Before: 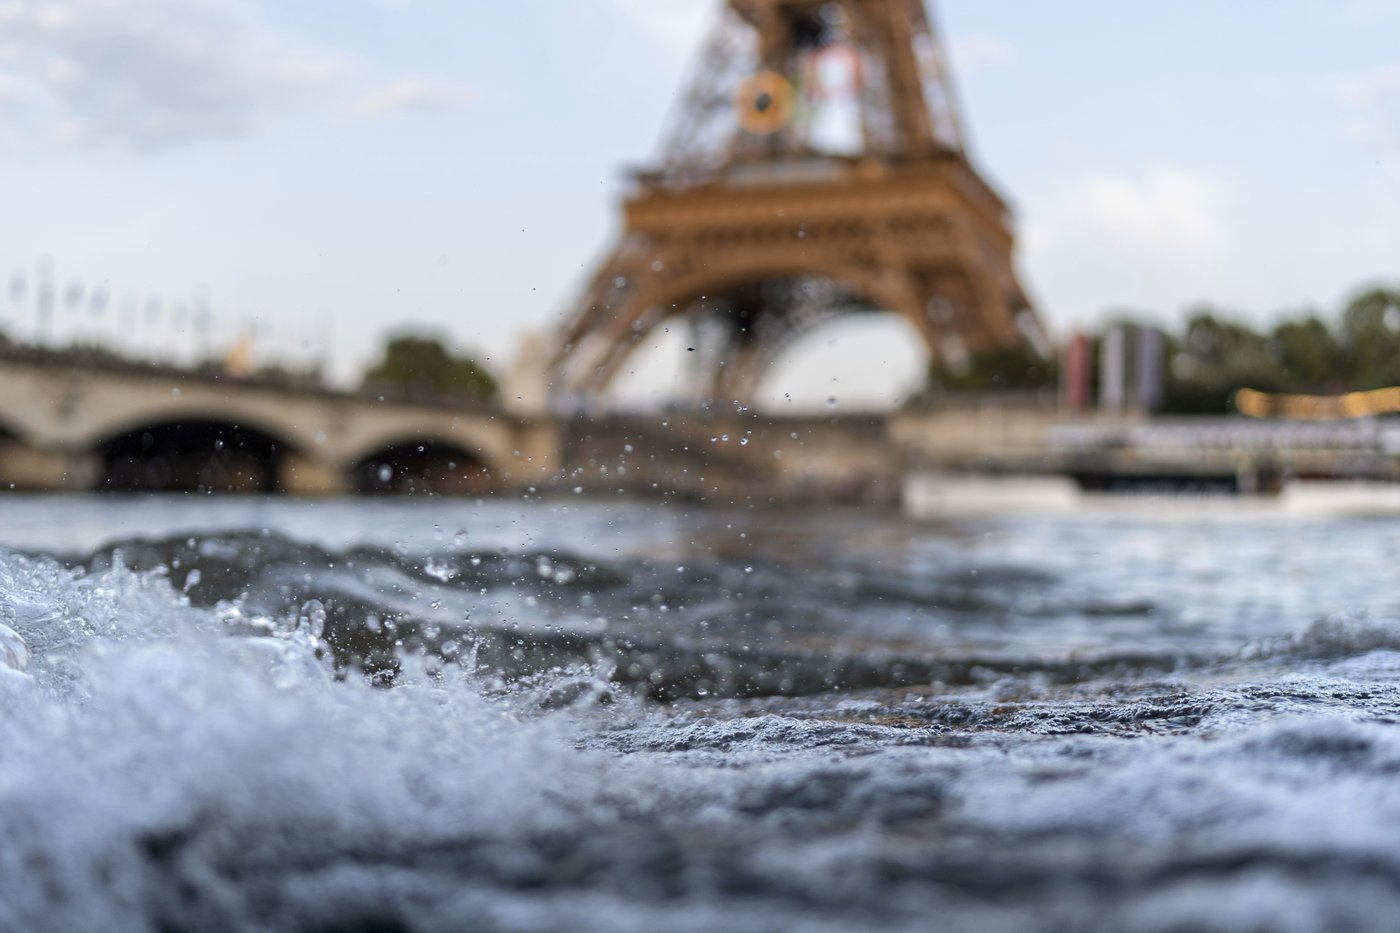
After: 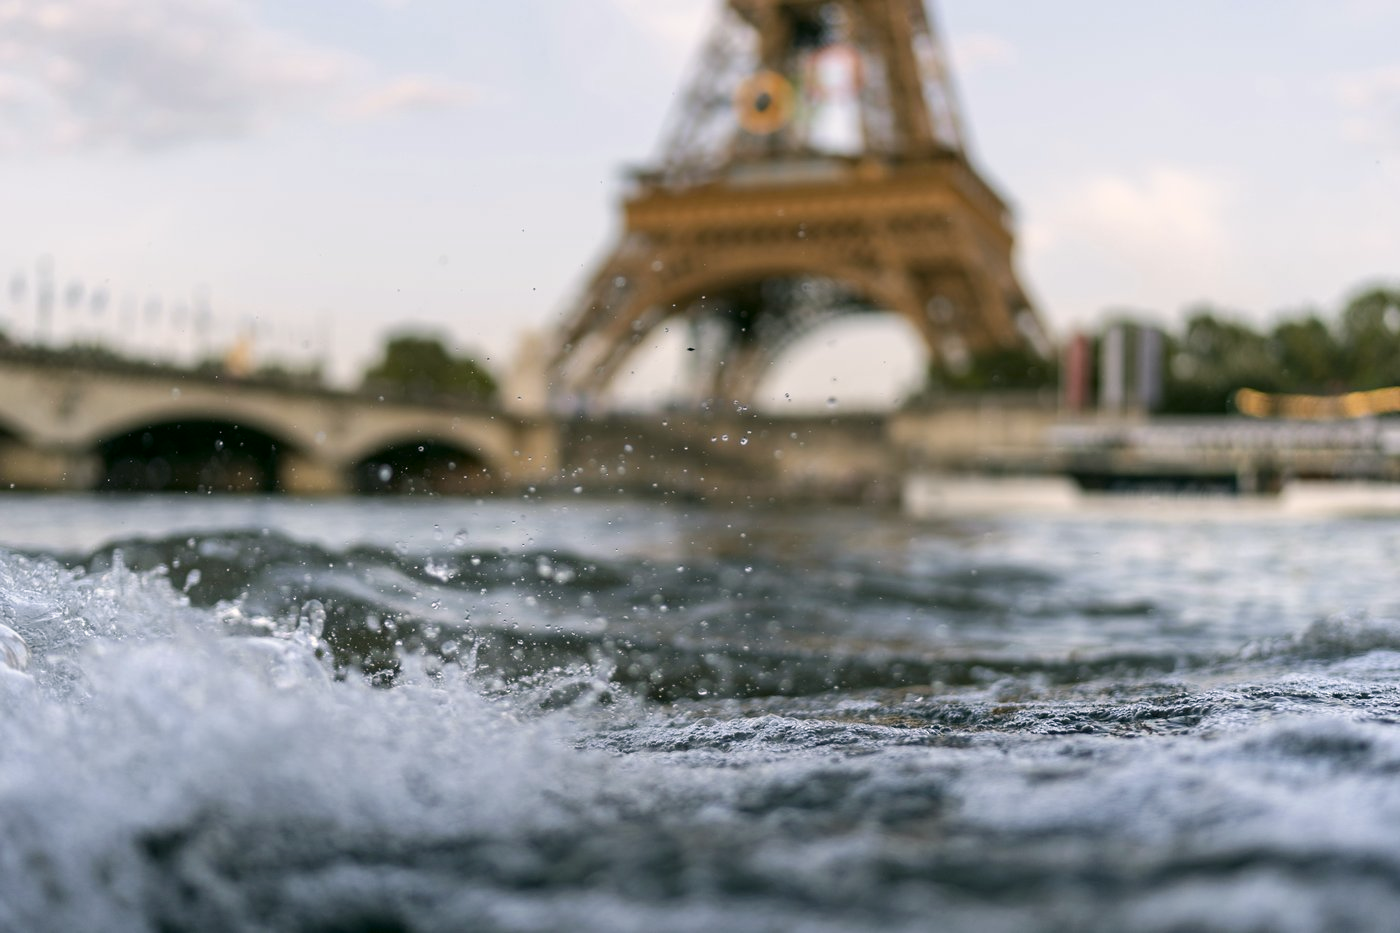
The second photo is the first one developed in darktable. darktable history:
color correction: highlights a* 4.04, highlights b* 4.99, shadows a* -7.02, shadows b* 4.55
